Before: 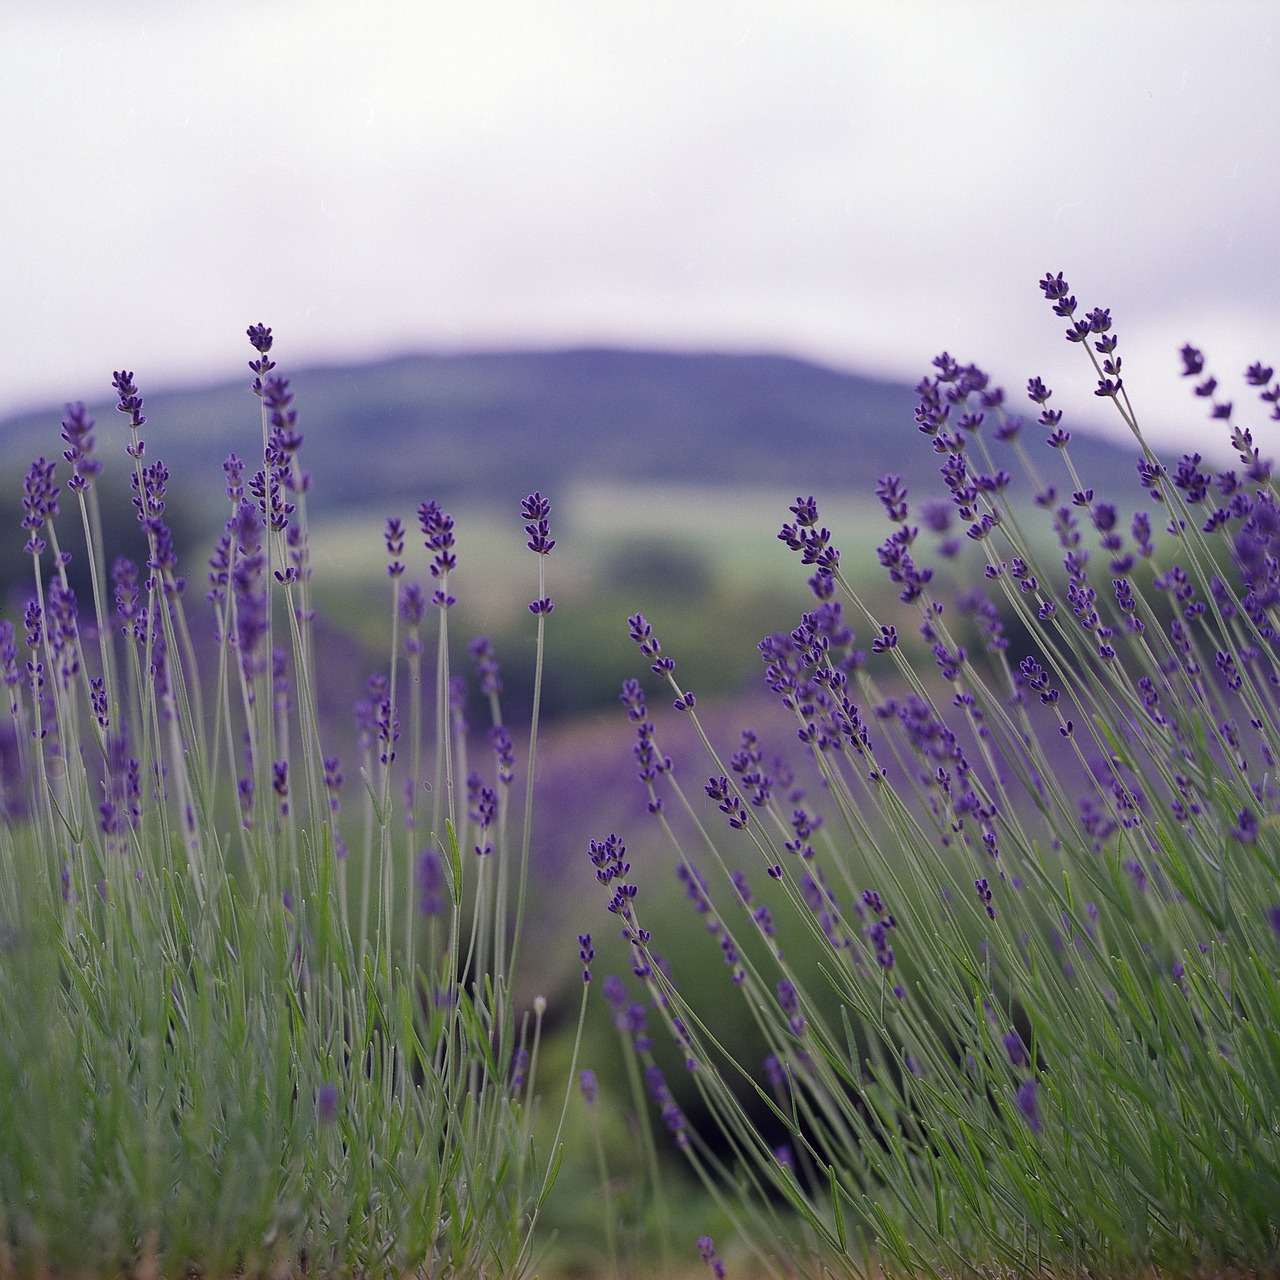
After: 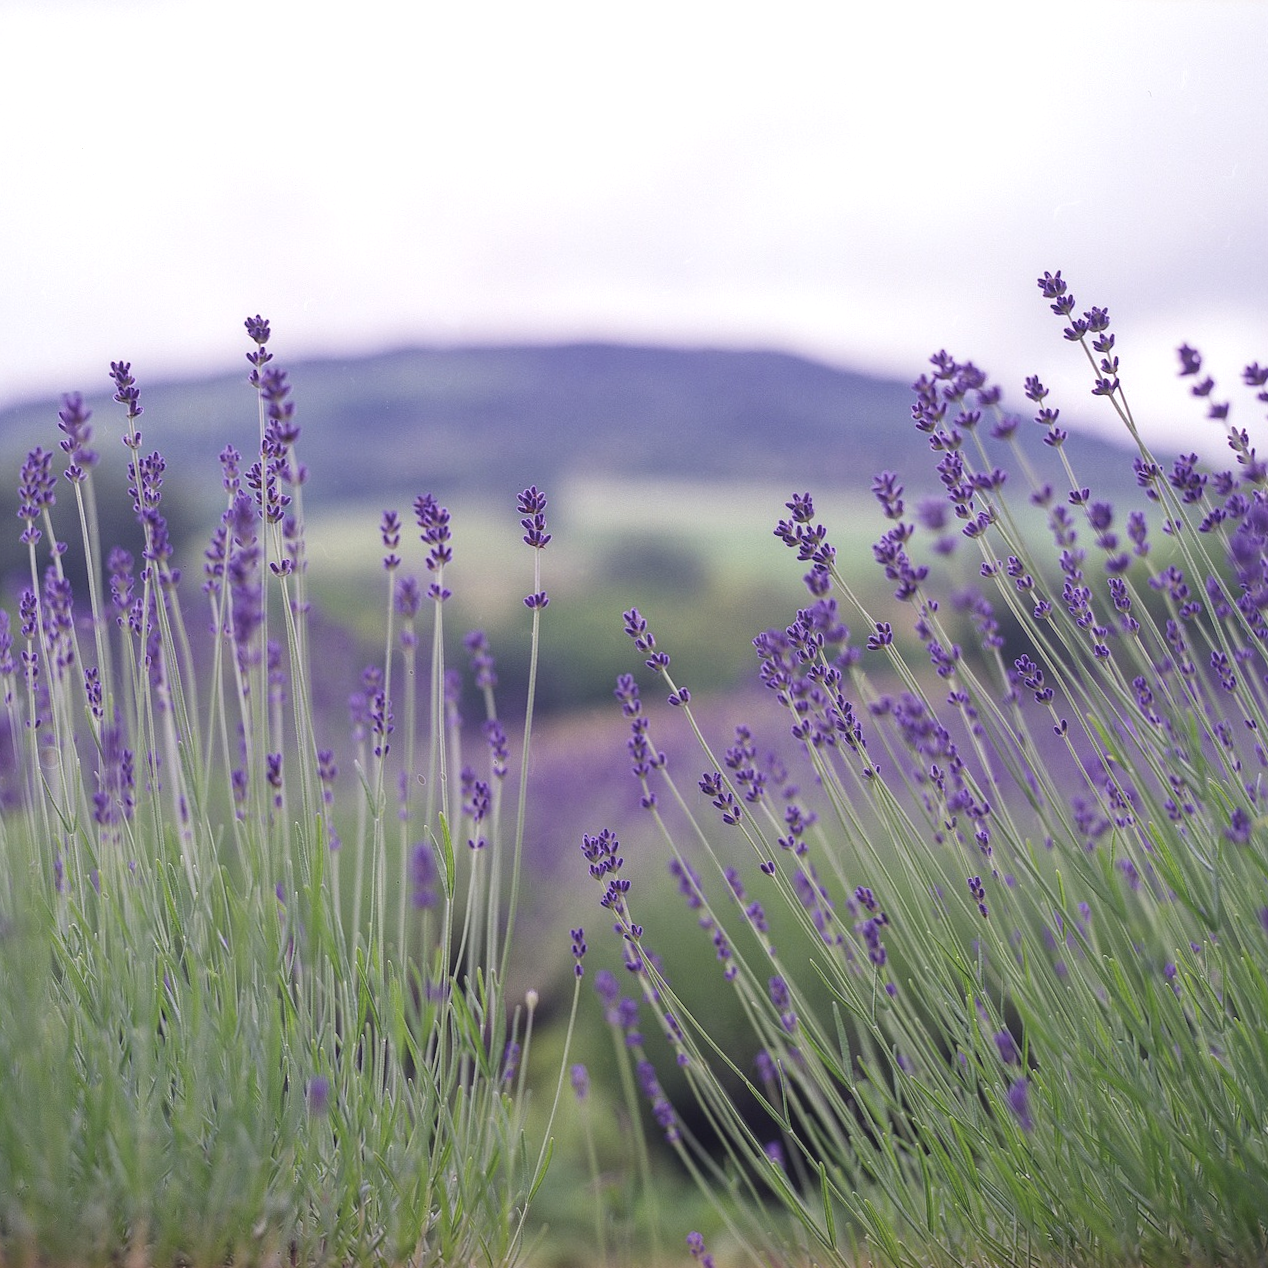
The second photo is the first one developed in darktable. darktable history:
contrast brightness saturation: contrast -0.15, brightness 0.05, saturation -0.12
local contrast: on, module defaults
crop and rotate: angle -0.5°
exposure: black level correction -0.002, exposure 0.54 EV, compensate highlight preservation false
